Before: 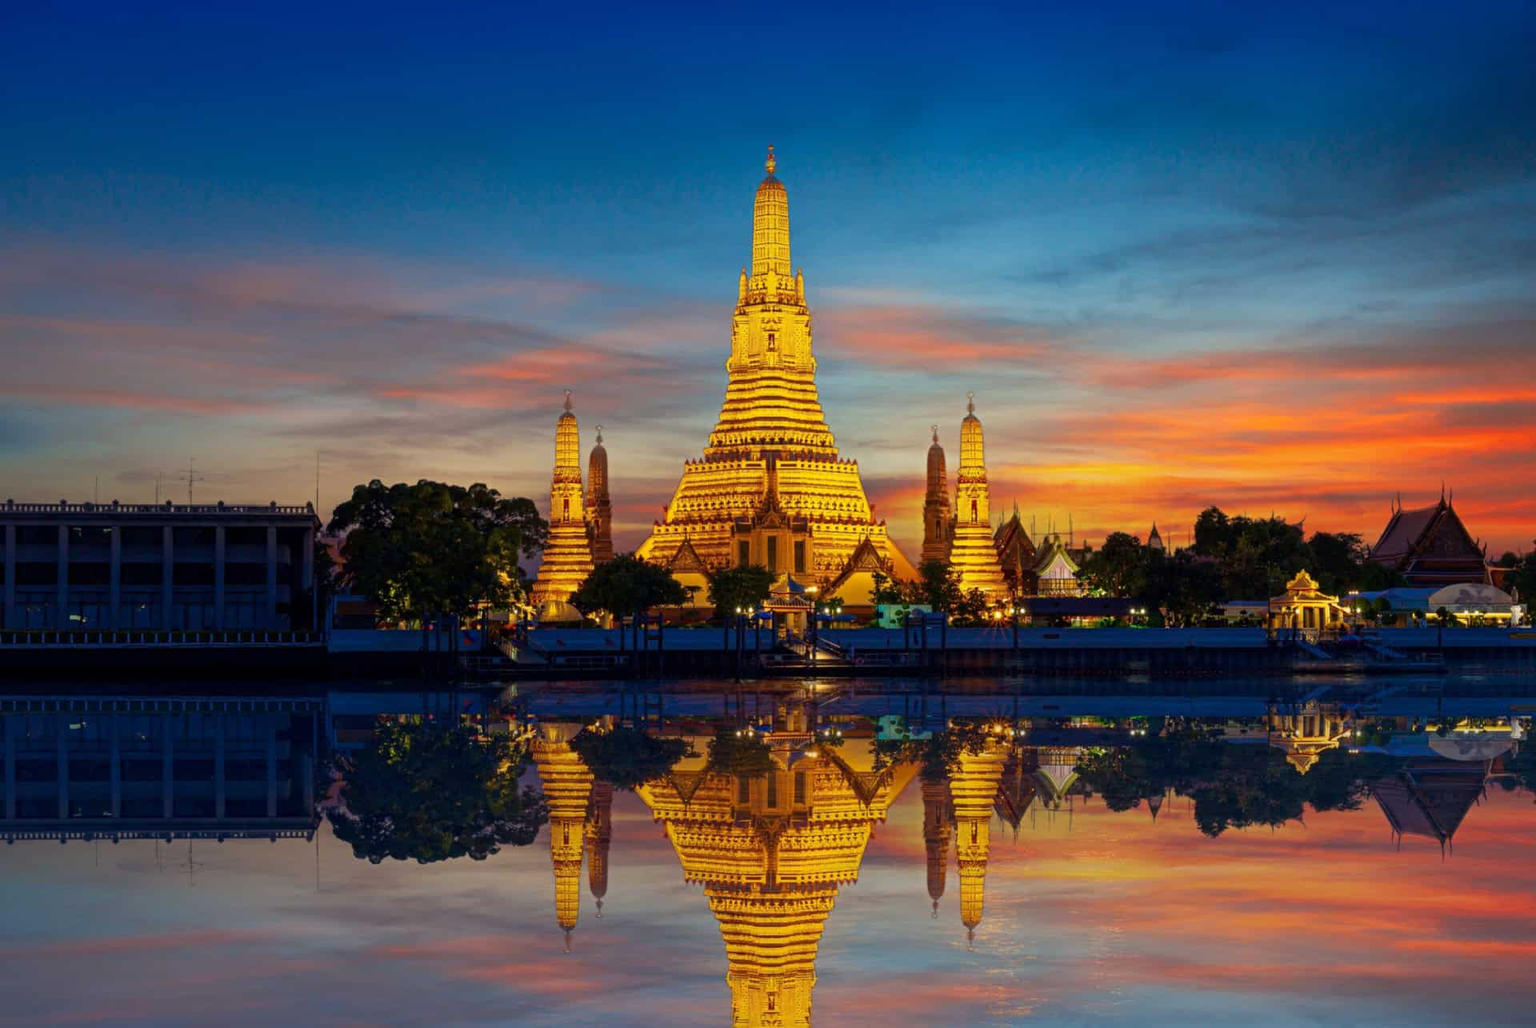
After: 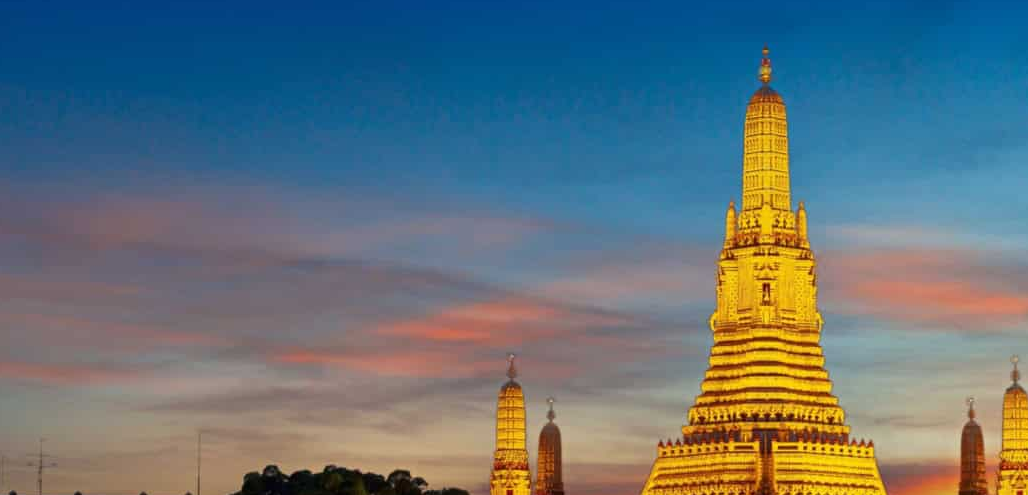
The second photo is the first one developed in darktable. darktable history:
crop: left 10.362%, top 10.493%, right 36.06%, bottom 50.951%
